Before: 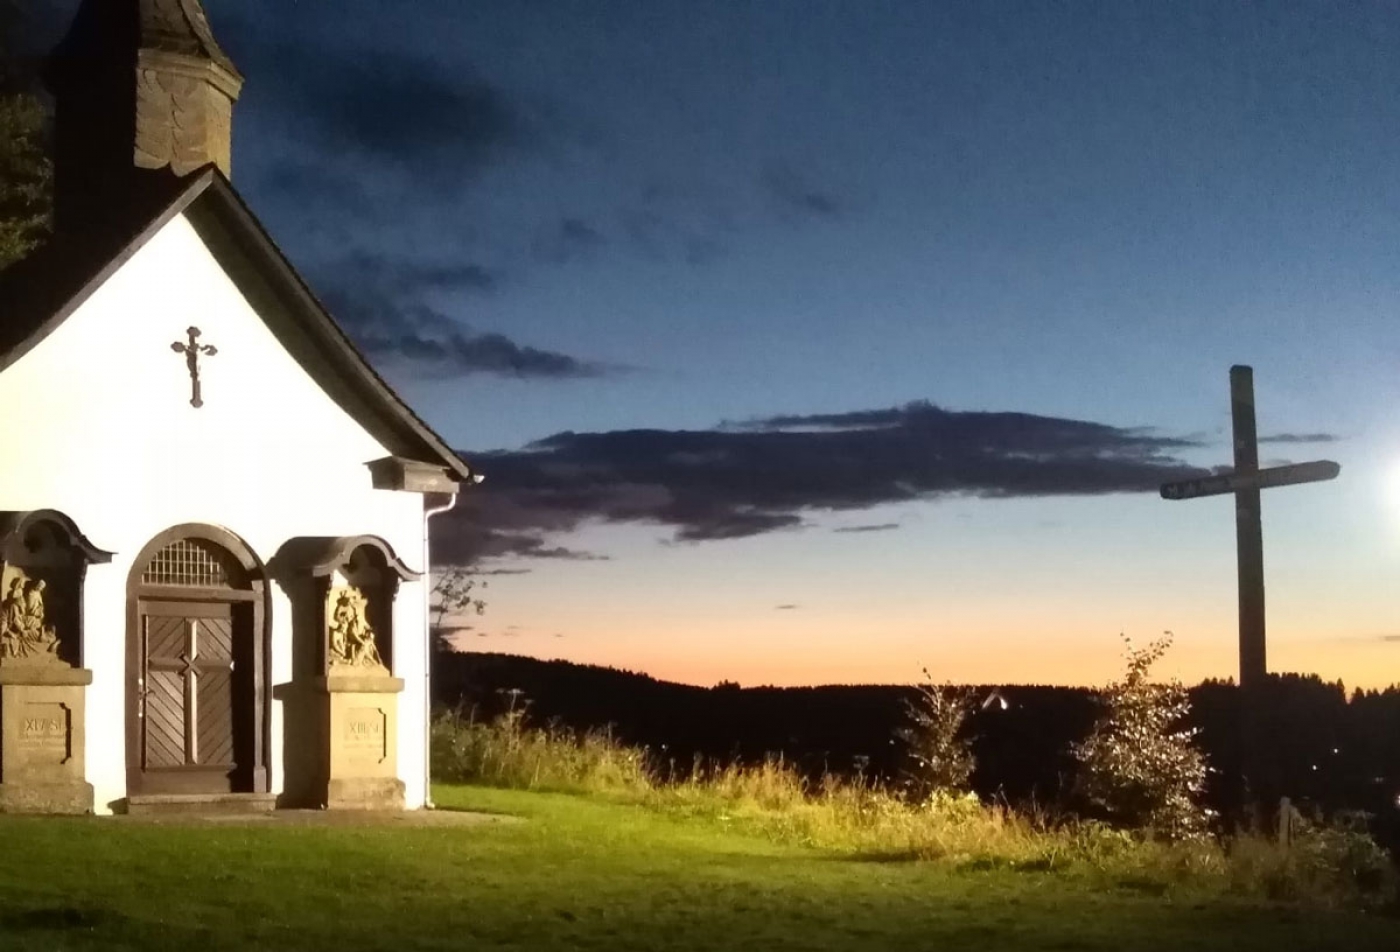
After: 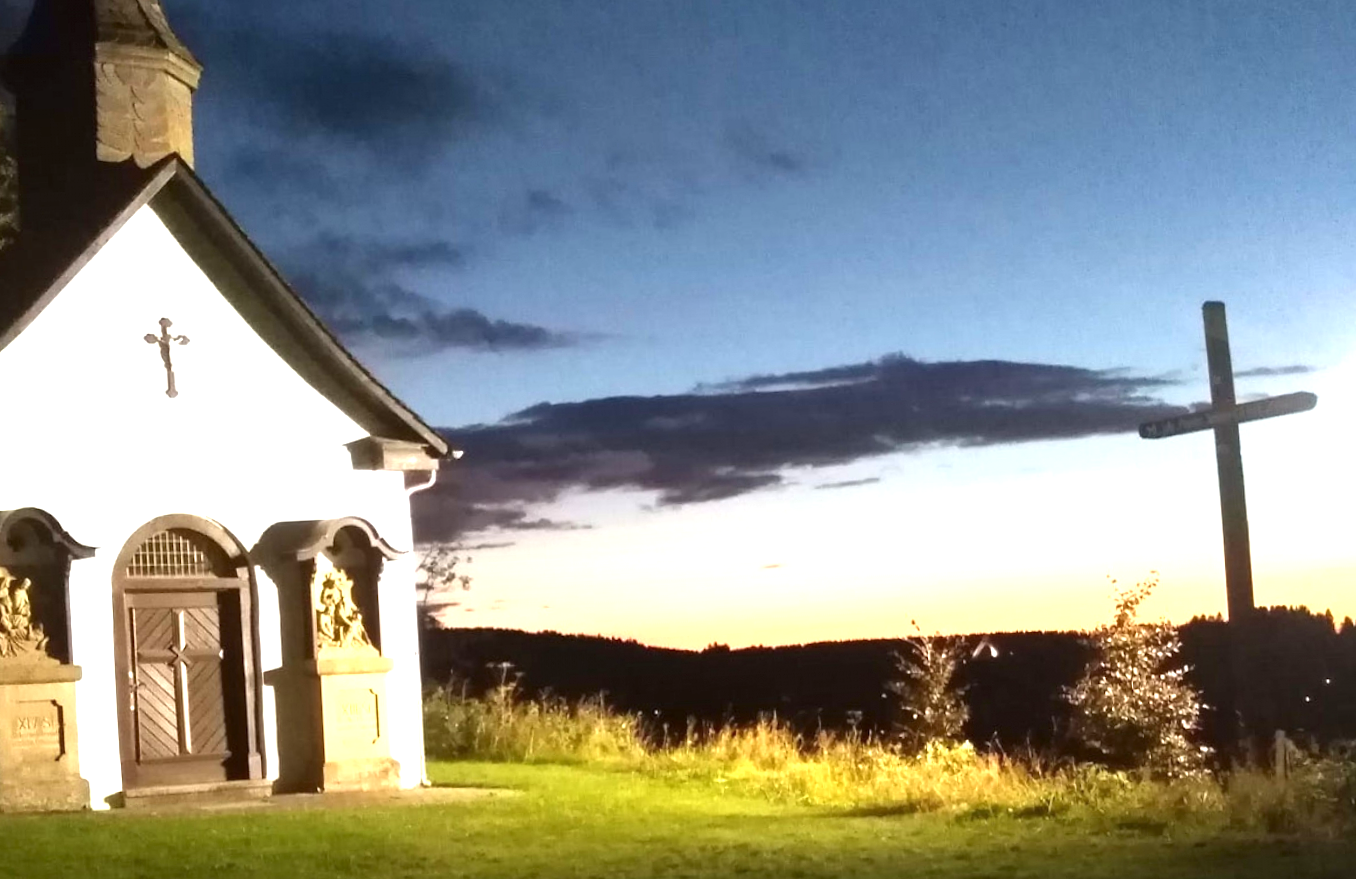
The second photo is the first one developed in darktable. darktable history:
rotate and perspective: rotation -3°, crop left 0.031, crop right 0.968, crop top 0.07, crop bottom 0.93
exposure: exposure 1.061 EV, compensate highlight preservation false
